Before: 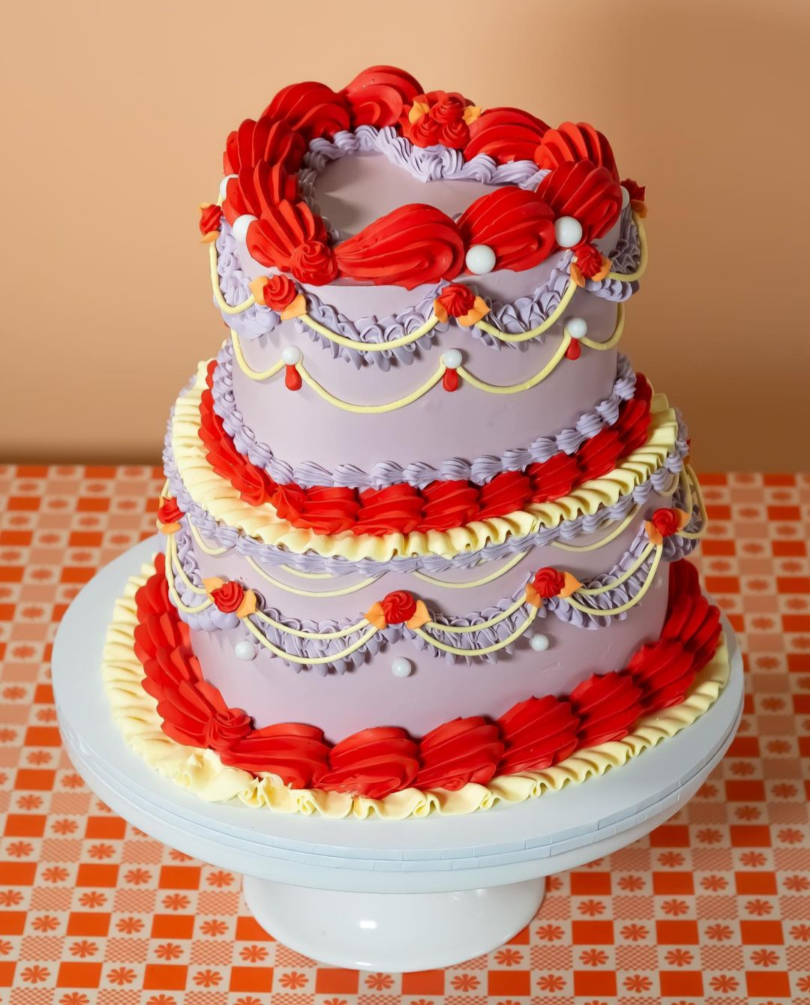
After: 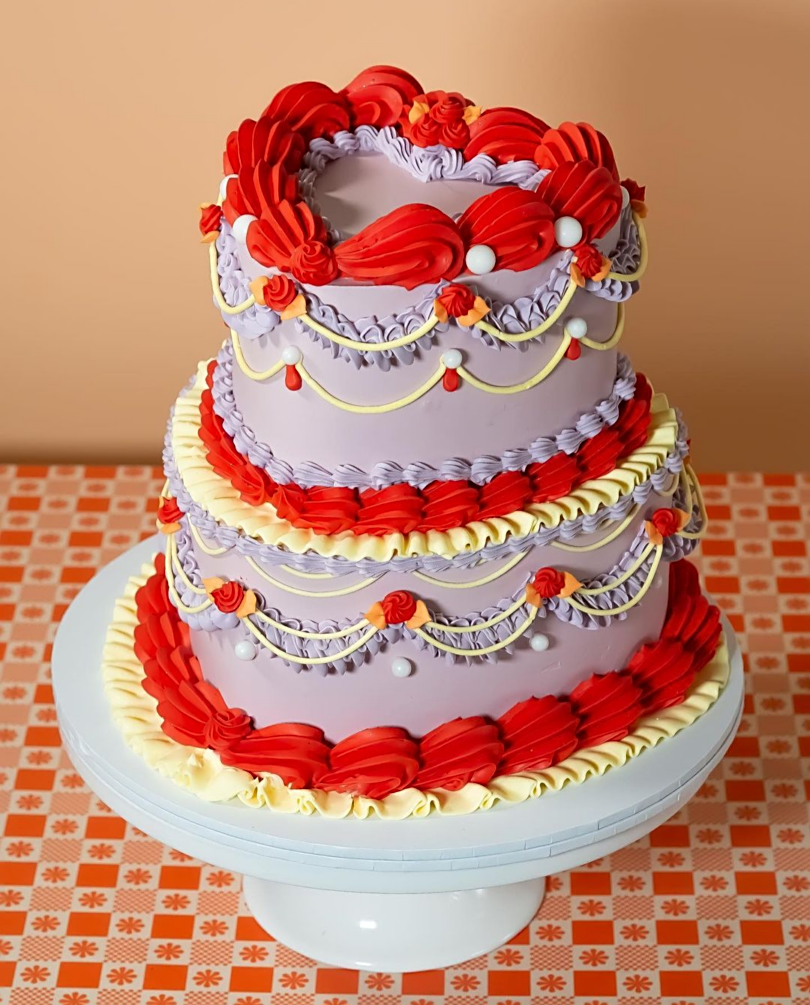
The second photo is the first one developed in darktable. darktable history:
sharpen: amount 0.462
